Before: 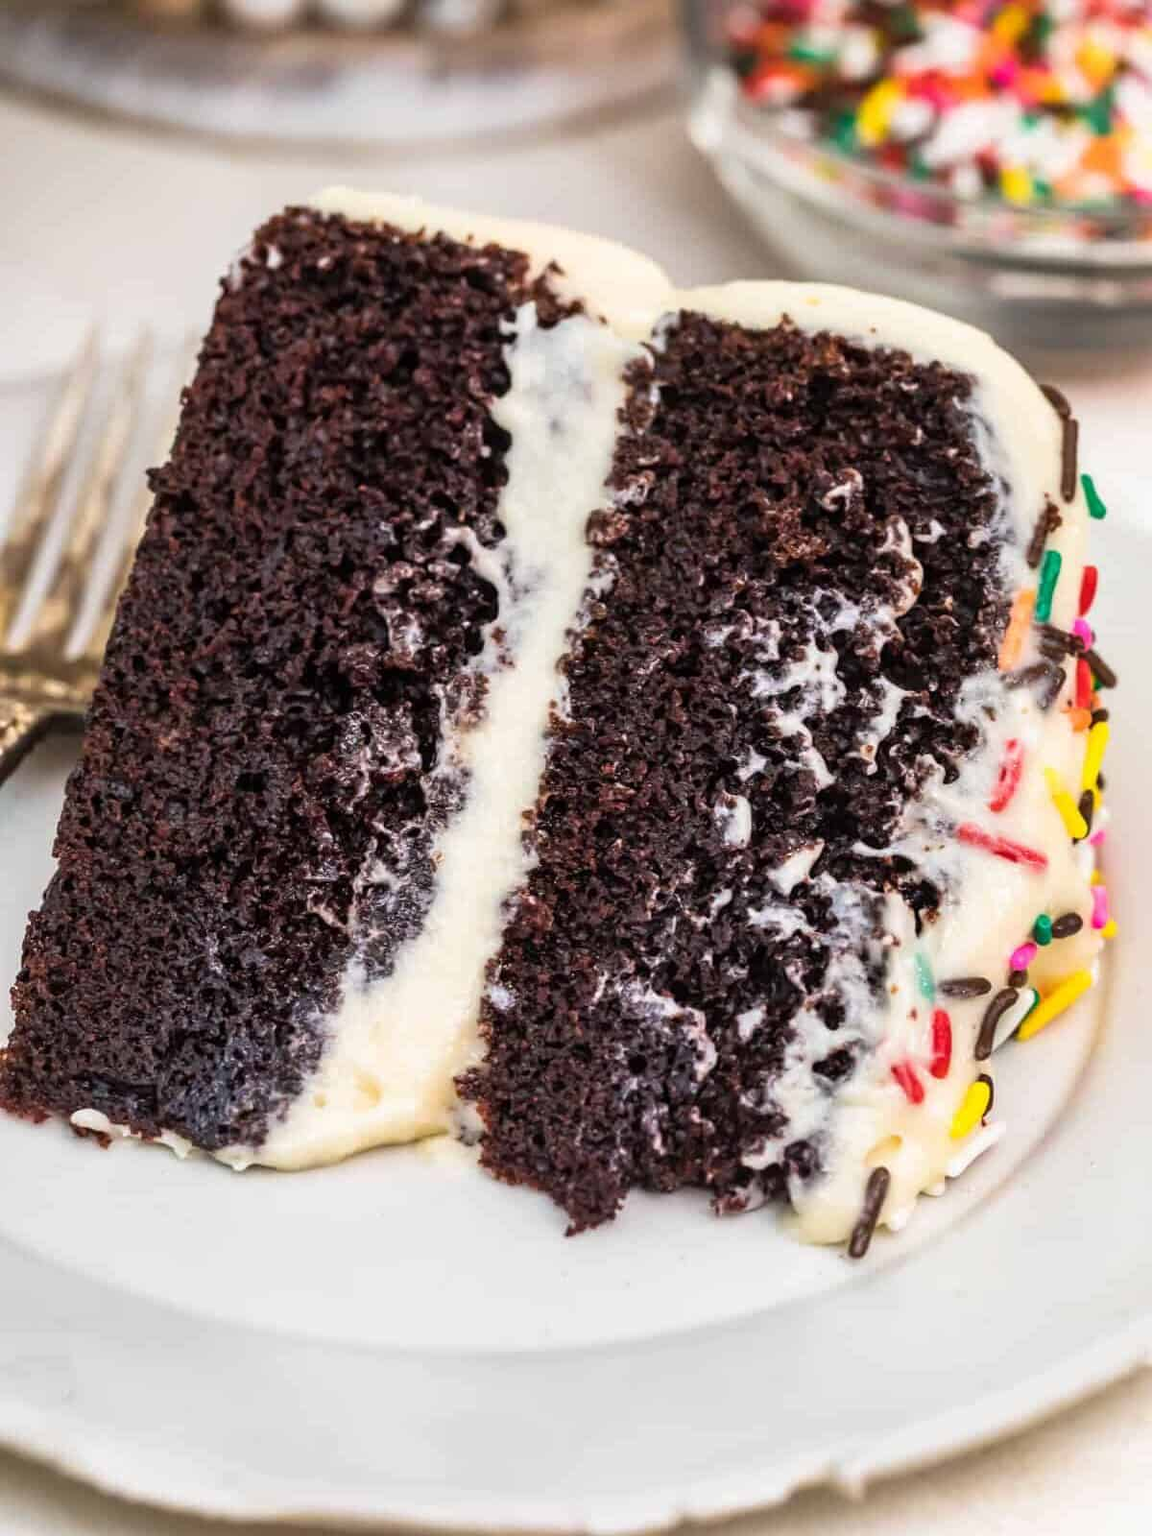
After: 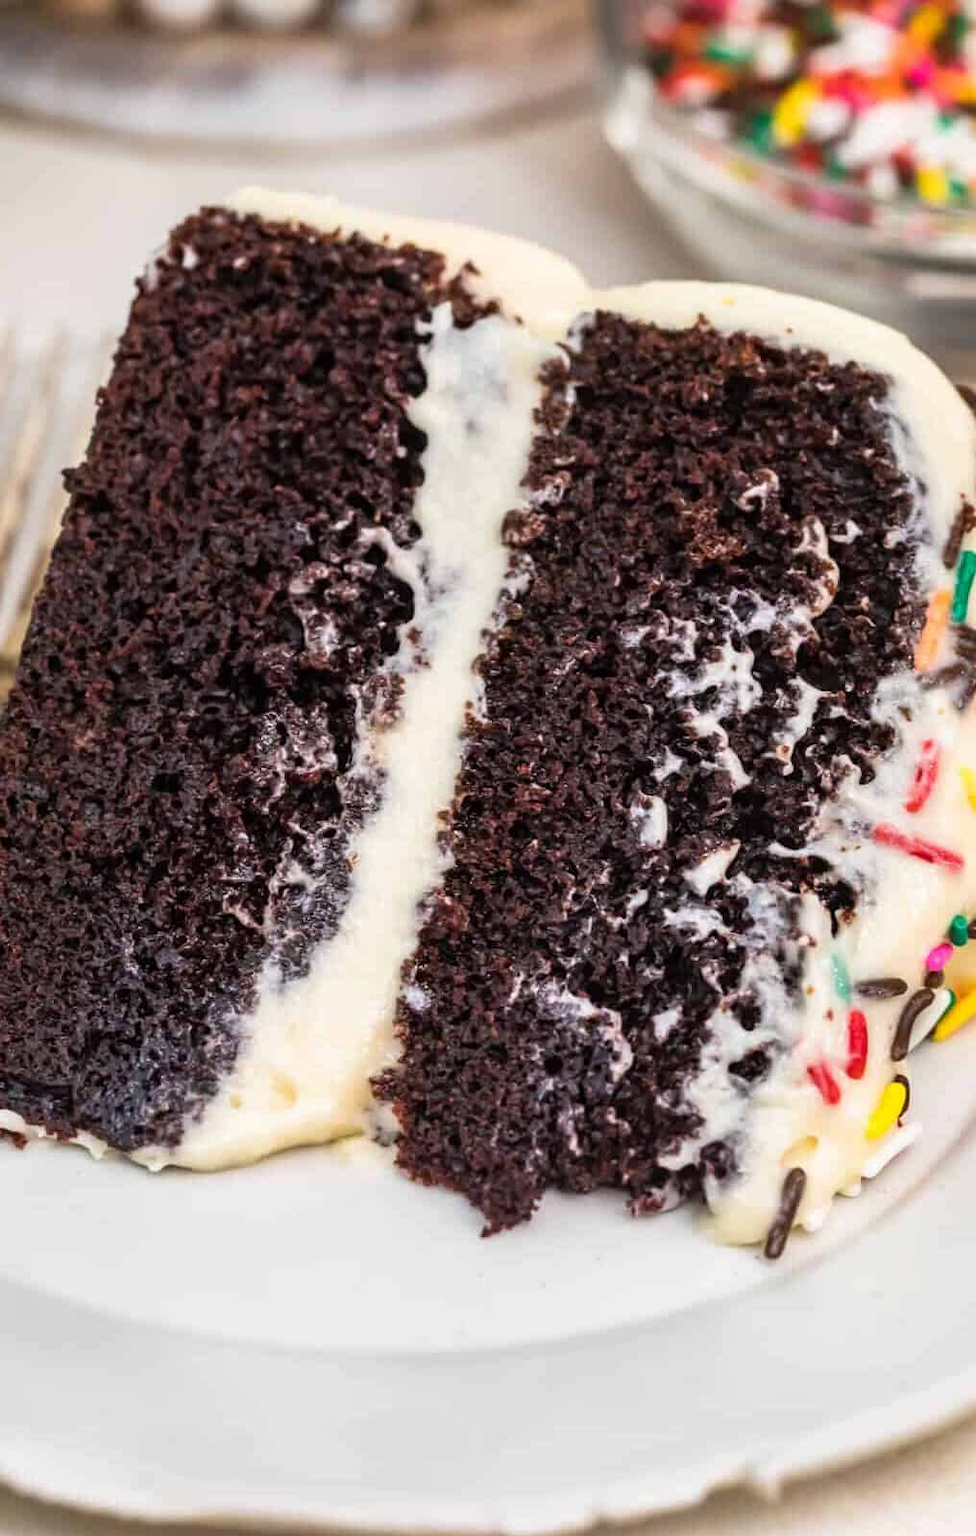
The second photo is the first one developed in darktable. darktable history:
crop: left 7.345%, right 7.825%
